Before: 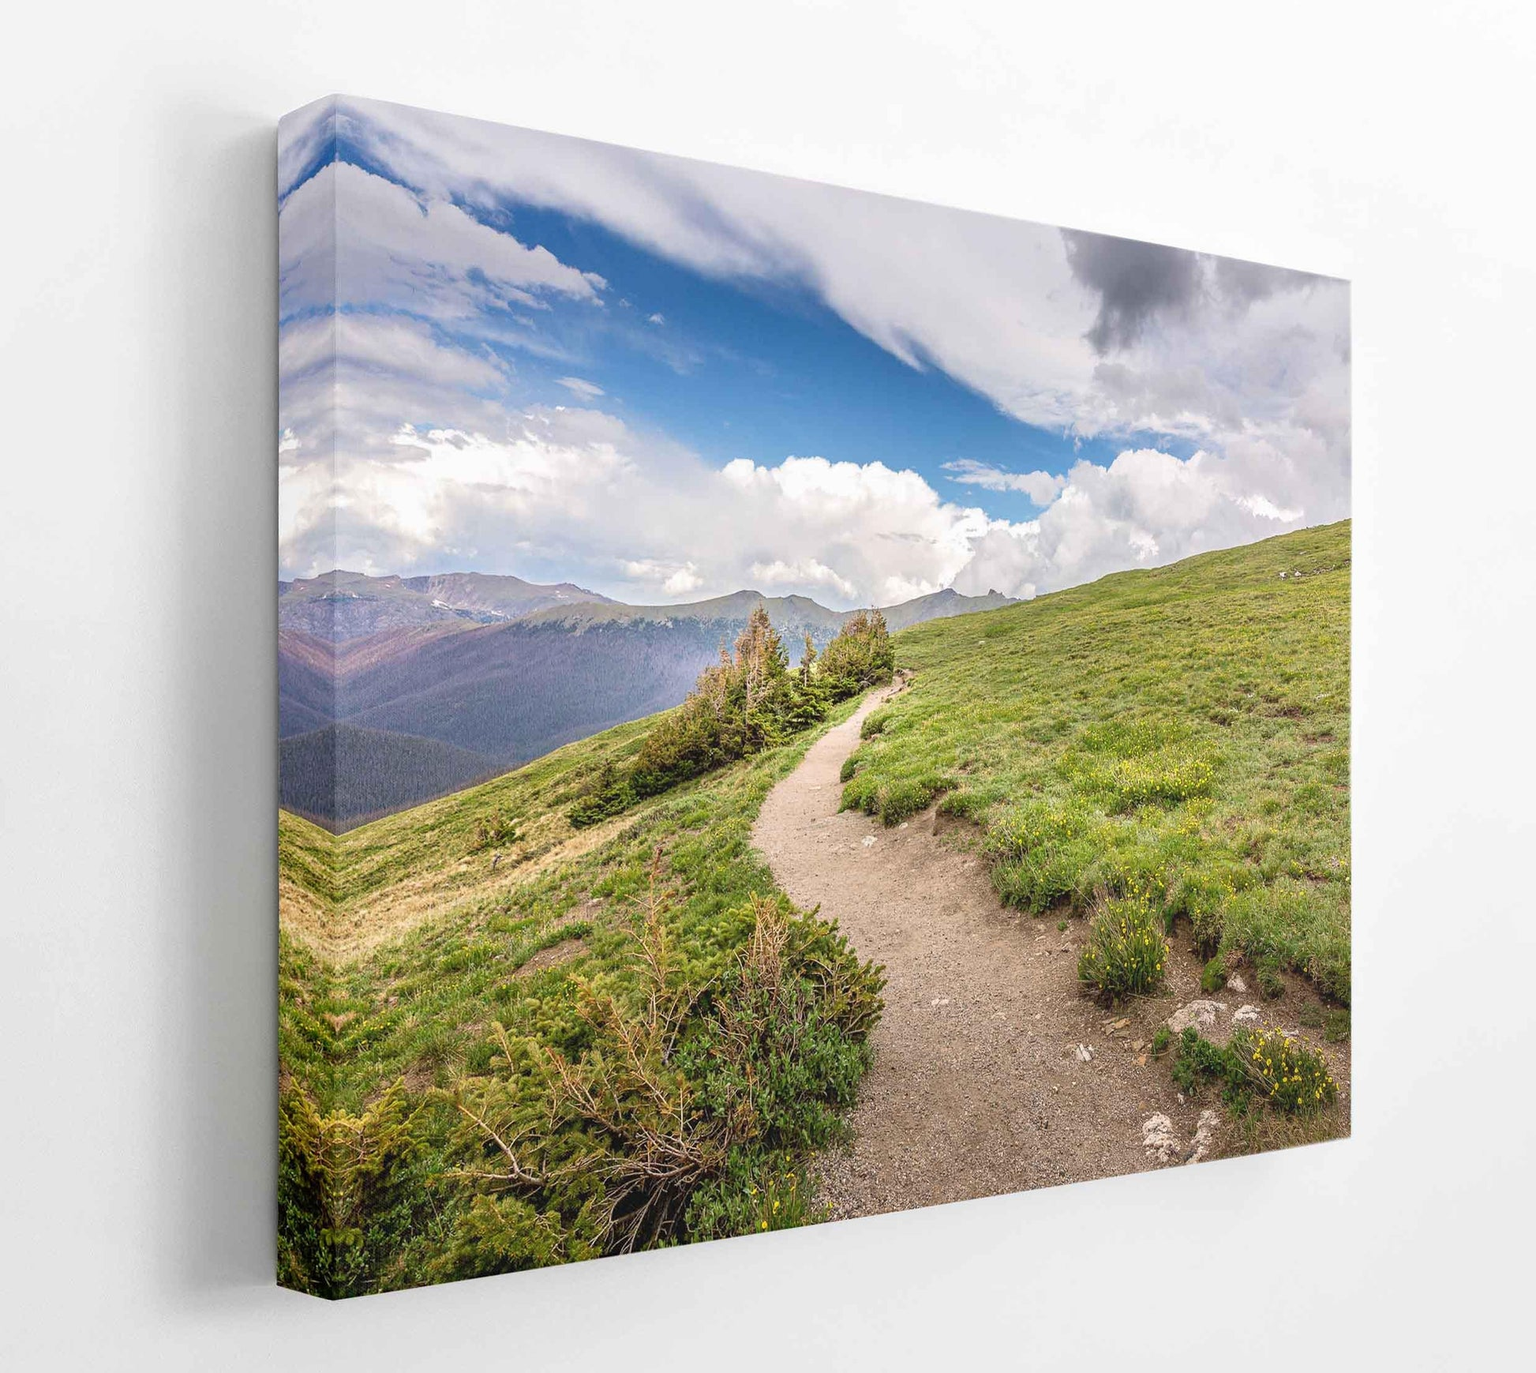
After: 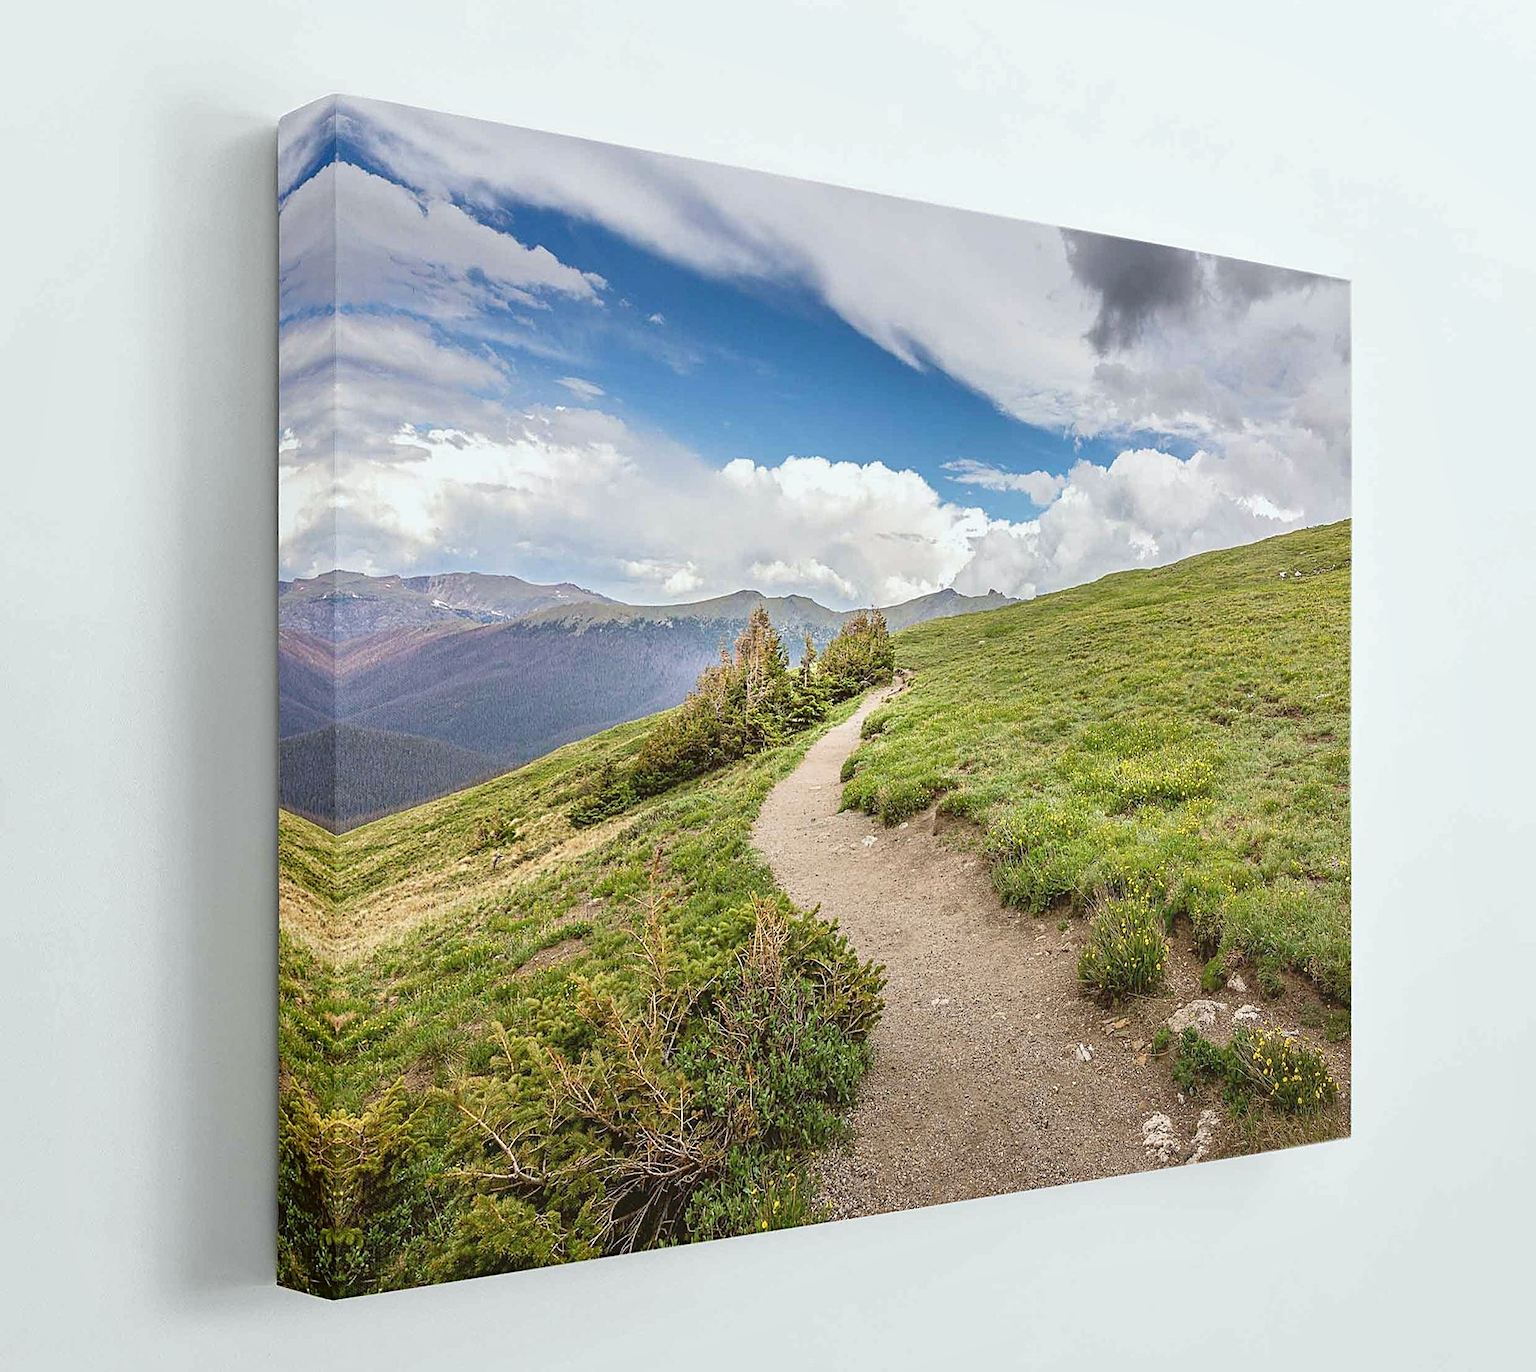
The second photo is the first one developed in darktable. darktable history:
exposure: compensate highlight preservation false
sharpen: on, module defaults
shadows and highlights: shadows 37.27, highlights -28.18, soften with gaussian
color balance: lift [1.004, 1.002, 1.002, 0.998], gamma [1, 1.007, 1.002, 0.993], gain [1, 0.977, 1.013, 1.023], contrast -3.64%
